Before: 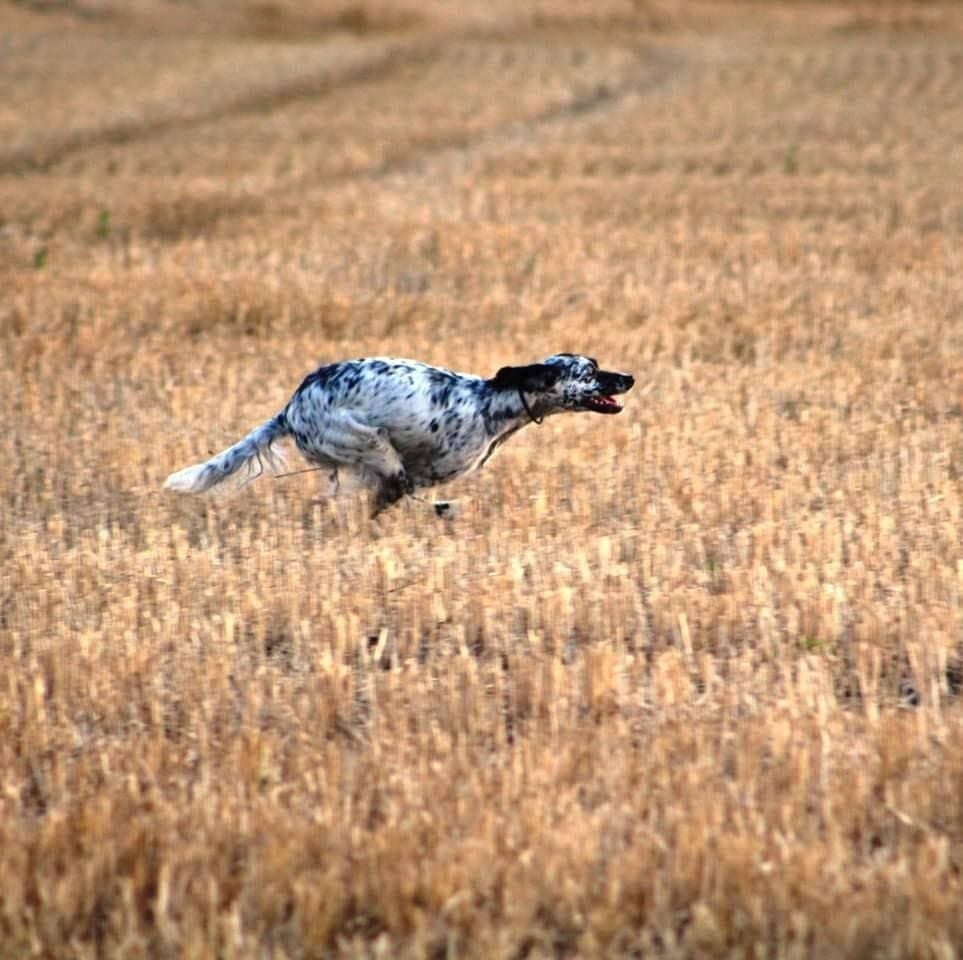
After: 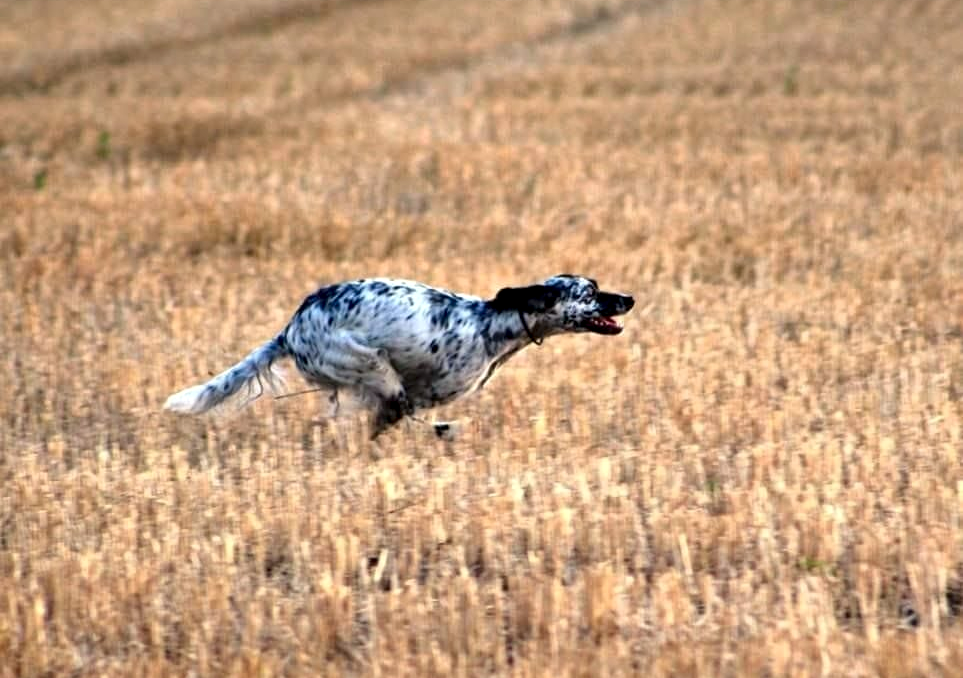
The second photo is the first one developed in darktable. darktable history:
crop and rotate: top 8.293%, bottom 20.996%
contrast equalizer: octaves 7, y [[0.6 ×6], [0.55 ×6], [0 ×6], [0 ×6], [0 ×6]], mix 0.3
